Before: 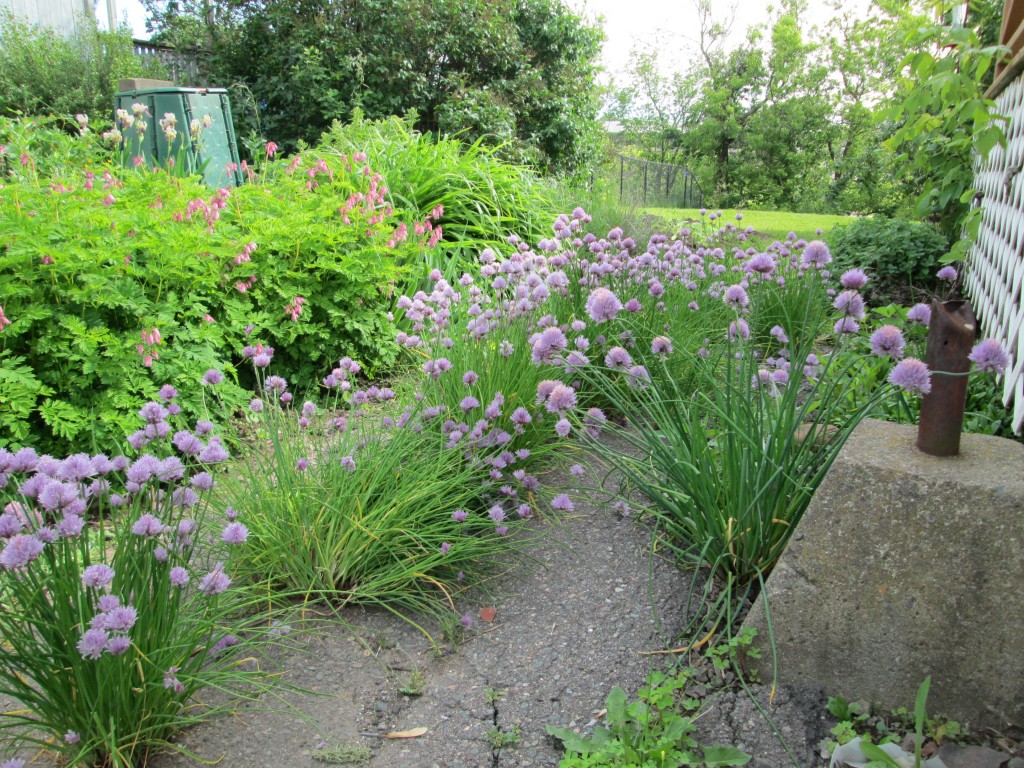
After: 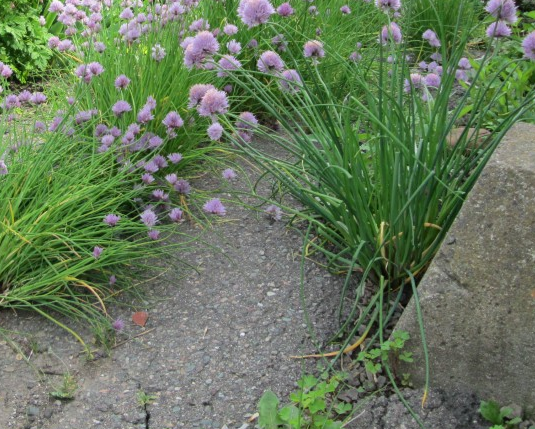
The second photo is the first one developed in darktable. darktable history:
crop: left 34.082%, top 38.61%, right 13.584%, bottom 5.424%
